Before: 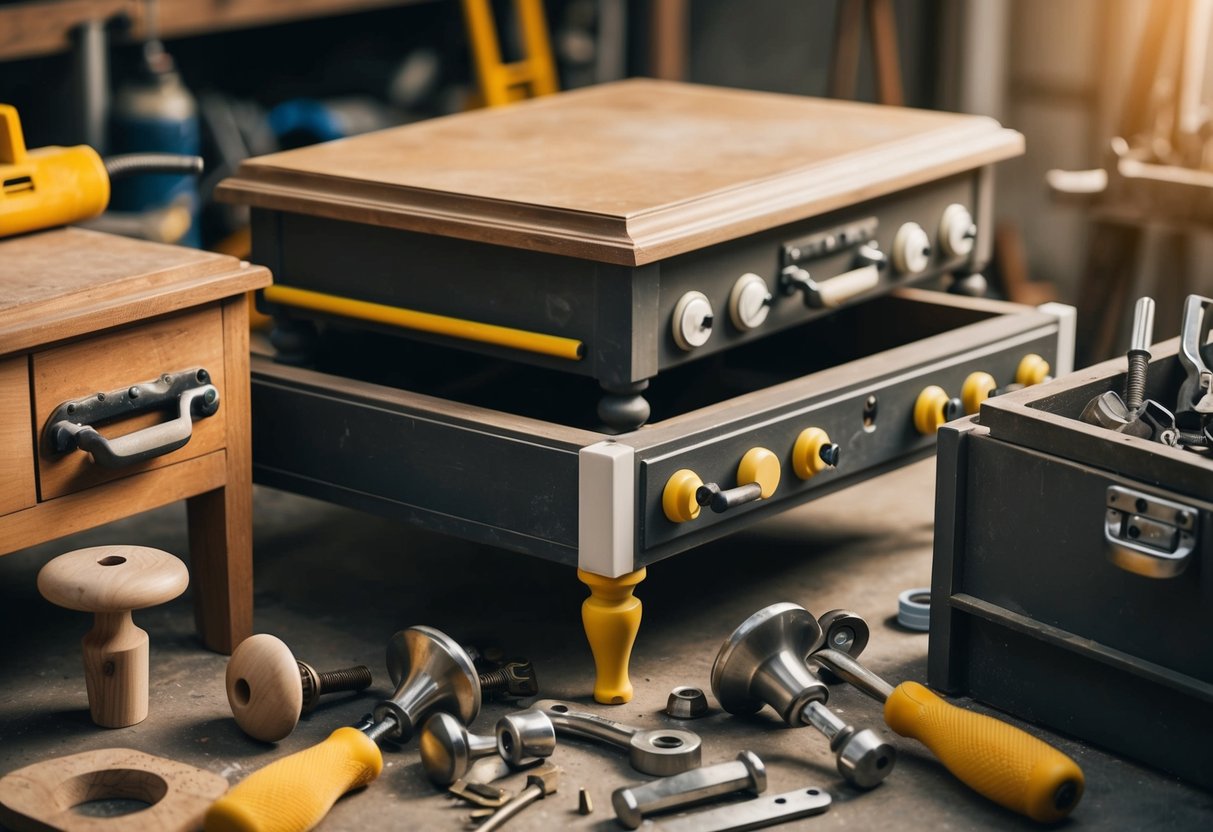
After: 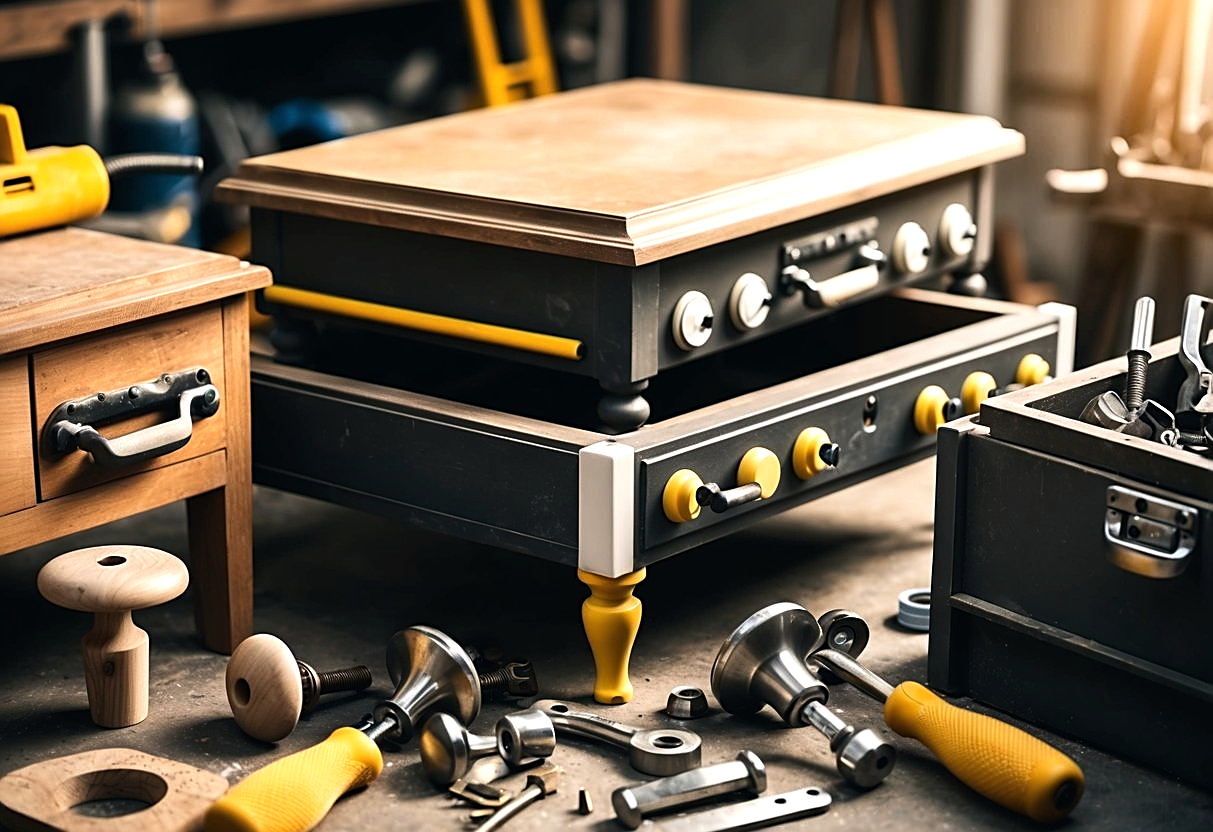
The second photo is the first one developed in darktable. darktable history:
tone equalizer: -8 EV -0.759 EV, -7 EV -0.682 EV, -6 EV -0.594 EV, -5 EV -0.399 EV, -3 EV 0.382 EV, -2 EV 0.6 EV, -1 EV 0.681 EV, +0 EV 0.772 EV, edges refinement/feathering 500, mask exposure compensation -1.57 EV, preserve details no
sharpen: amount 0.563
